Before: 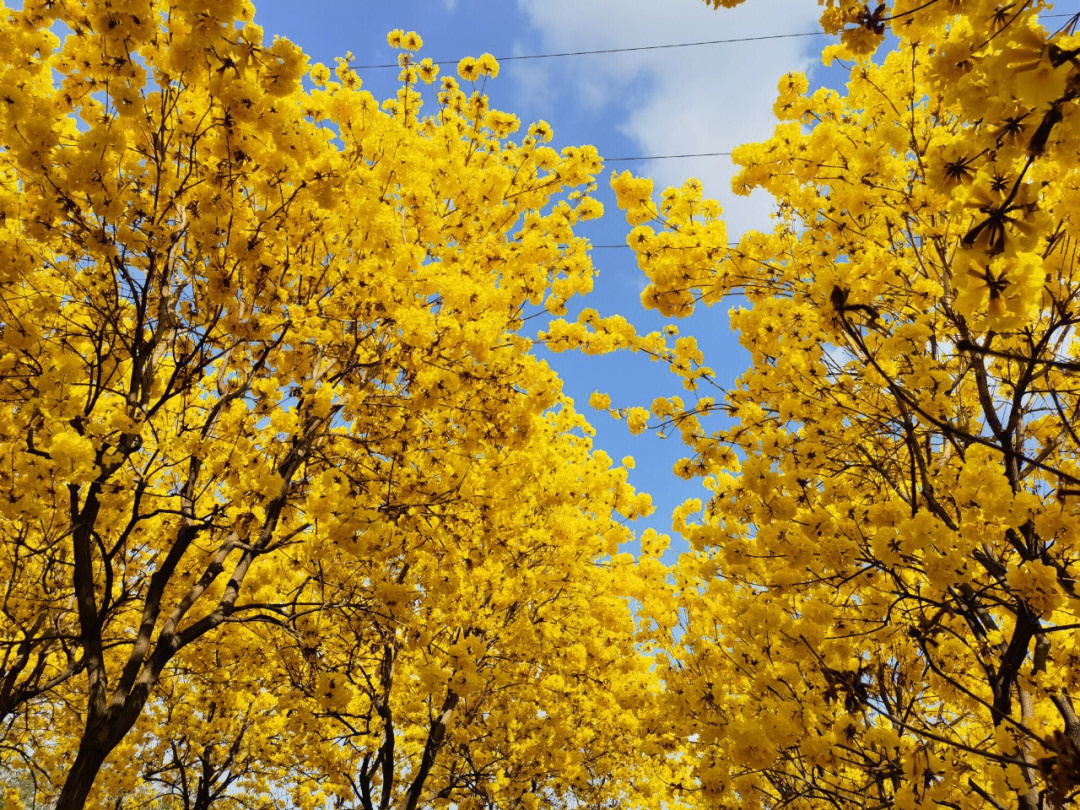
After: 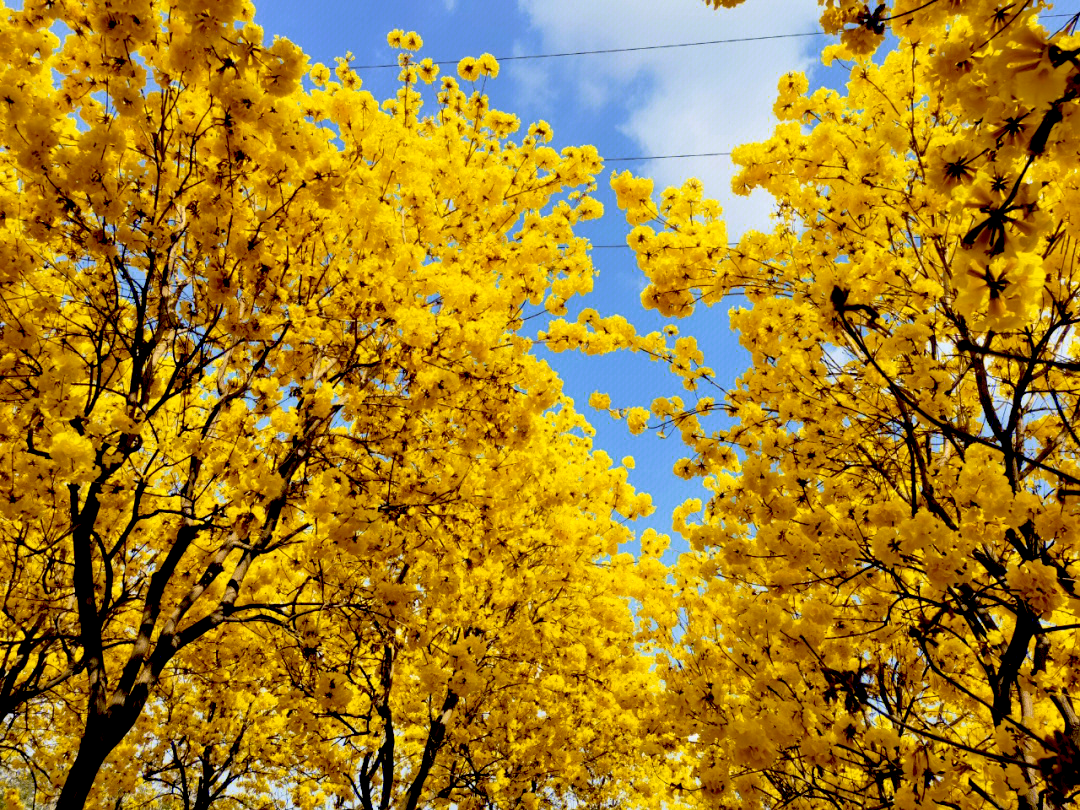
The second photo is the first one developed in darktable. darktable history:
exposure: black level correction 0.025, exposure 0.183 EV, compensate highlight preservation false
velvia: on, module defaults
